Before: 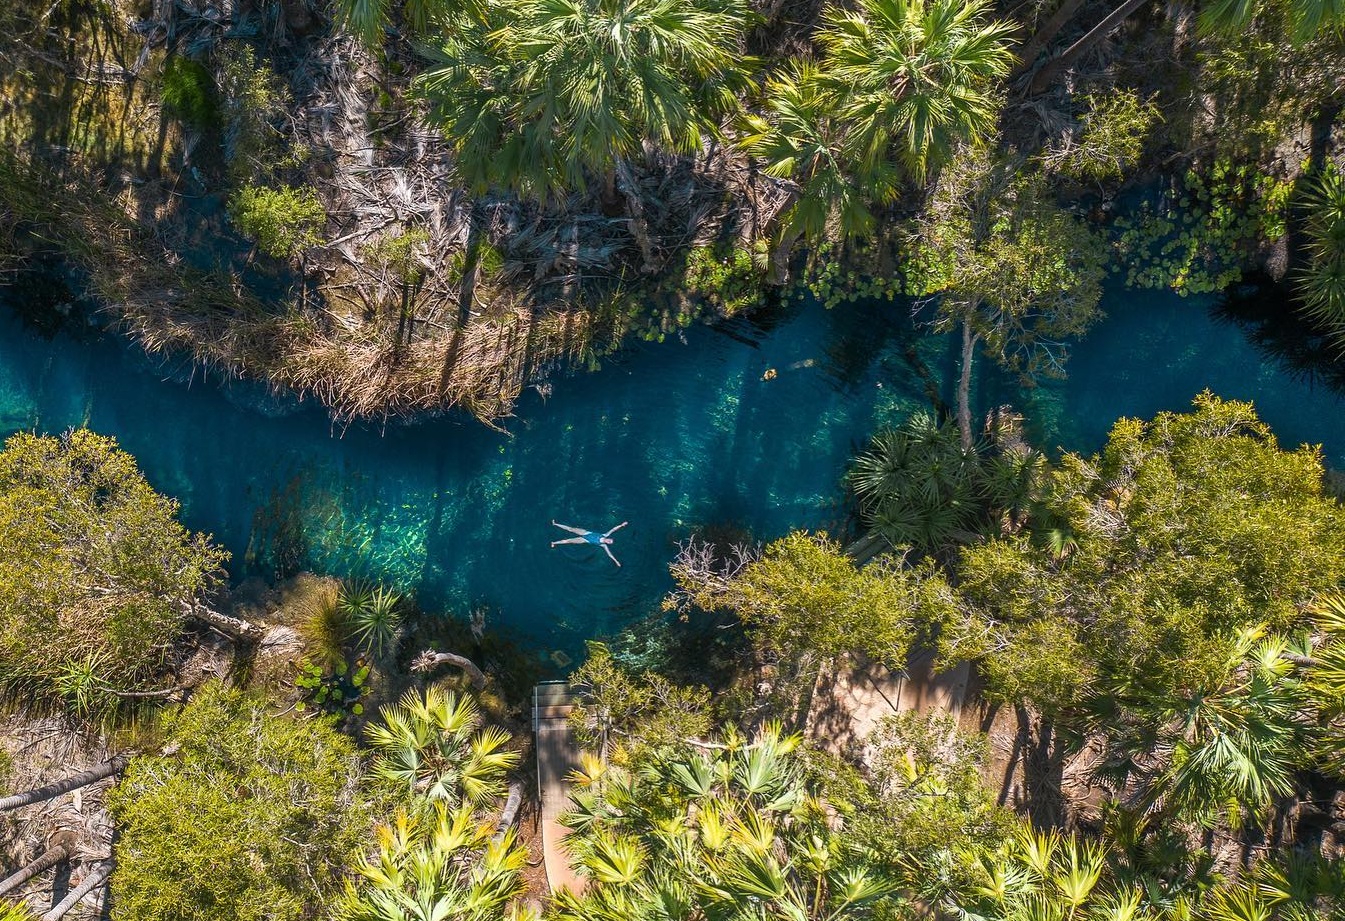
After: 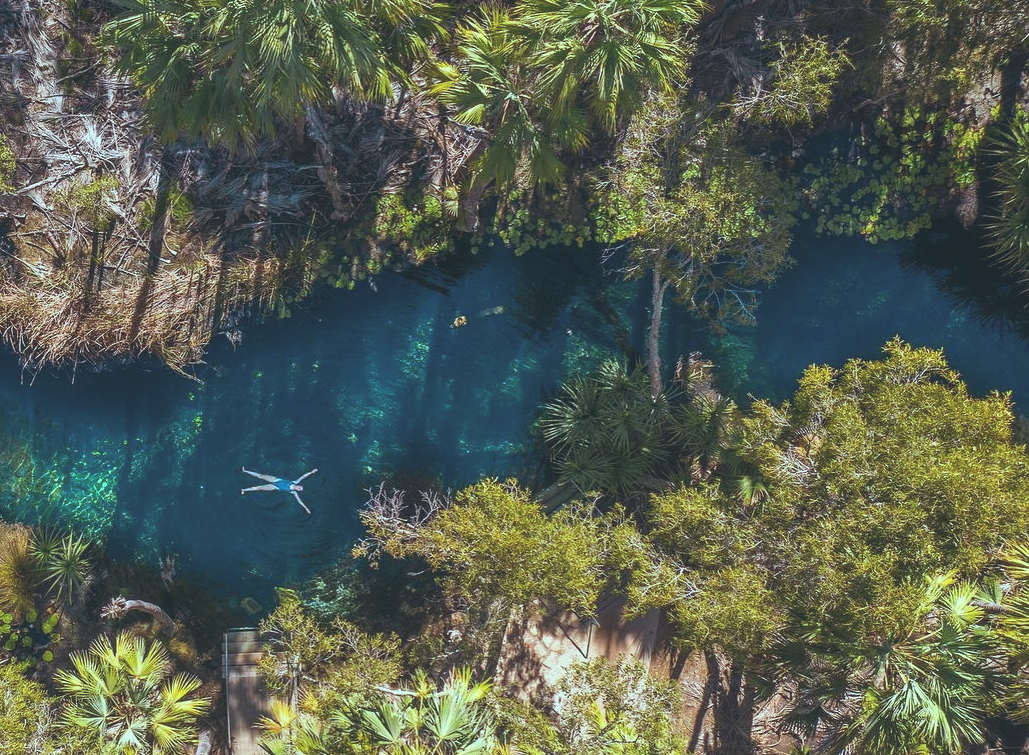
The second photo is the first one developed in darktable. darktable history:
crop: left 23.095%, top 5.827%, bottom 11.854%
color balance: lift [1.003, 0.993, 1.001, 1.007], gamma [1.018, 1.072, 0.959, 0.928], gain [0.974, 0.873, 1.031, 1.127]
exposure: black level correction -0.015, compensate highlight preservation false
